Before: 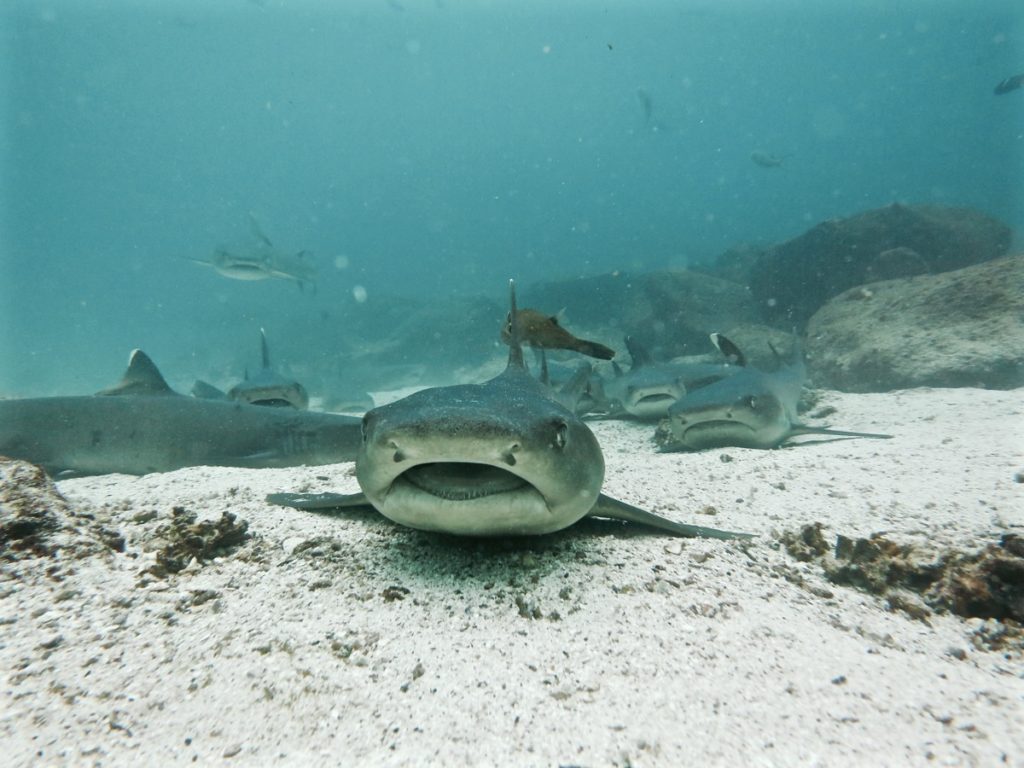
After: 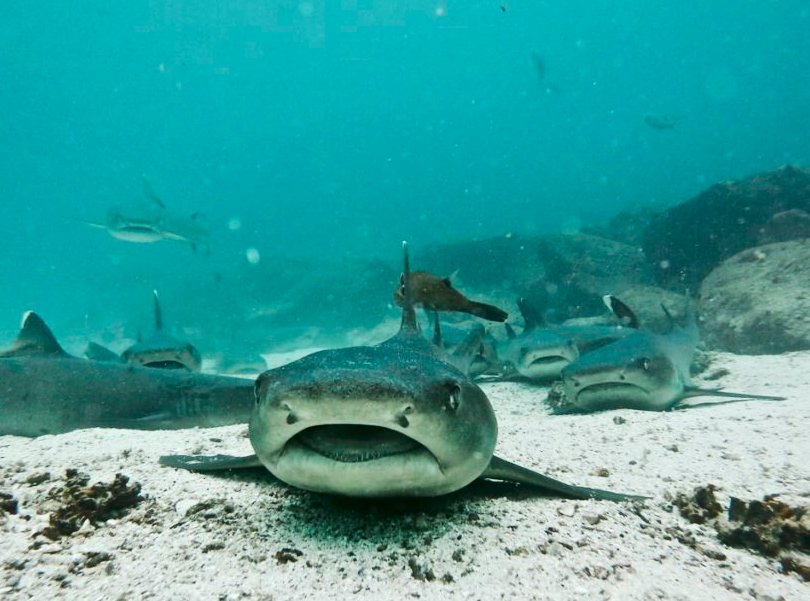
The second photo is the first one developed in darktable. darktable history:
shadows and highlights: highlights color adjustment 53.19%, soften with gaussian
crop and rotate: left 10.462%, top 5.068%, right 10.402%, bottom 16.595%
tone curve: curves: ch0 [(0, 0) (0.126, 0.061) (0.338, 0.285) (0.494, 0.518) (0.703, 0.762) (1, 1)]; ch1 [(0, 0) (0.389, 0.313) (0.457, 0.442) (0.5, 0.501) (0.55, 0.578) (1, 1)]; ch2 [(0, 0) (0.44, 0.424) (0.501, 0.499) (0.557, 0.564) (0.613, 0.67) (0.707, 0.746) (1, 1)], color space Lab, independent channels, preserve colors none
